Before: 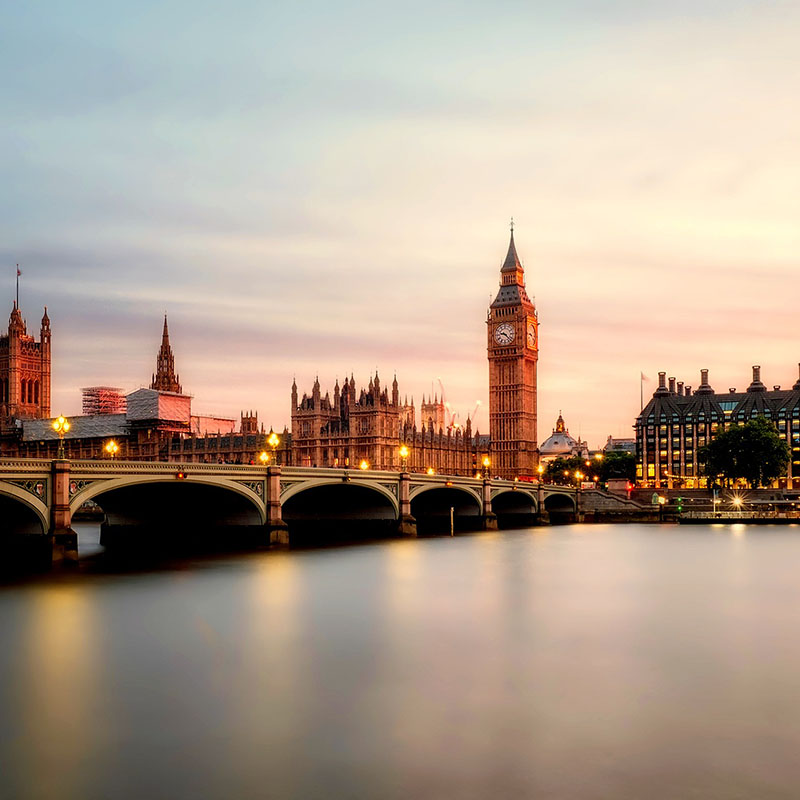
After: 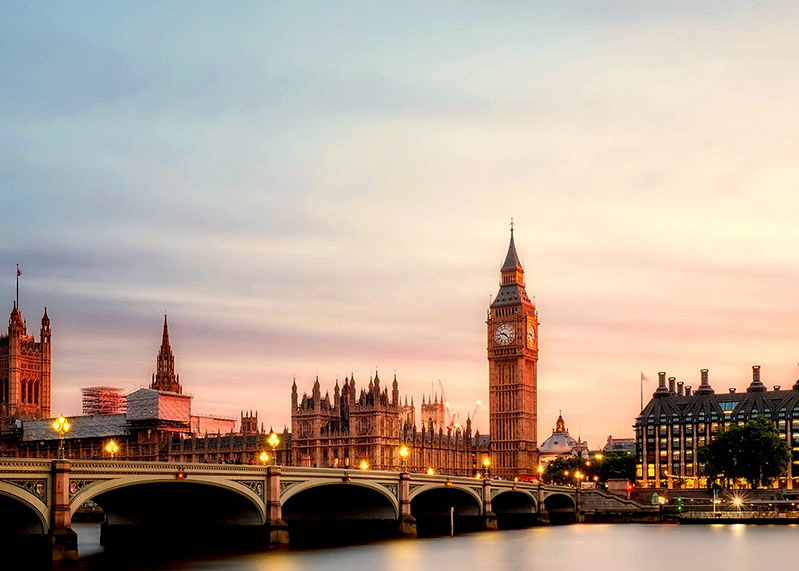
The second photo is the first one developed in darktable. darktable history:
crop: bottom 28.576%
haze removal: compatibility mode true, adaptive false
